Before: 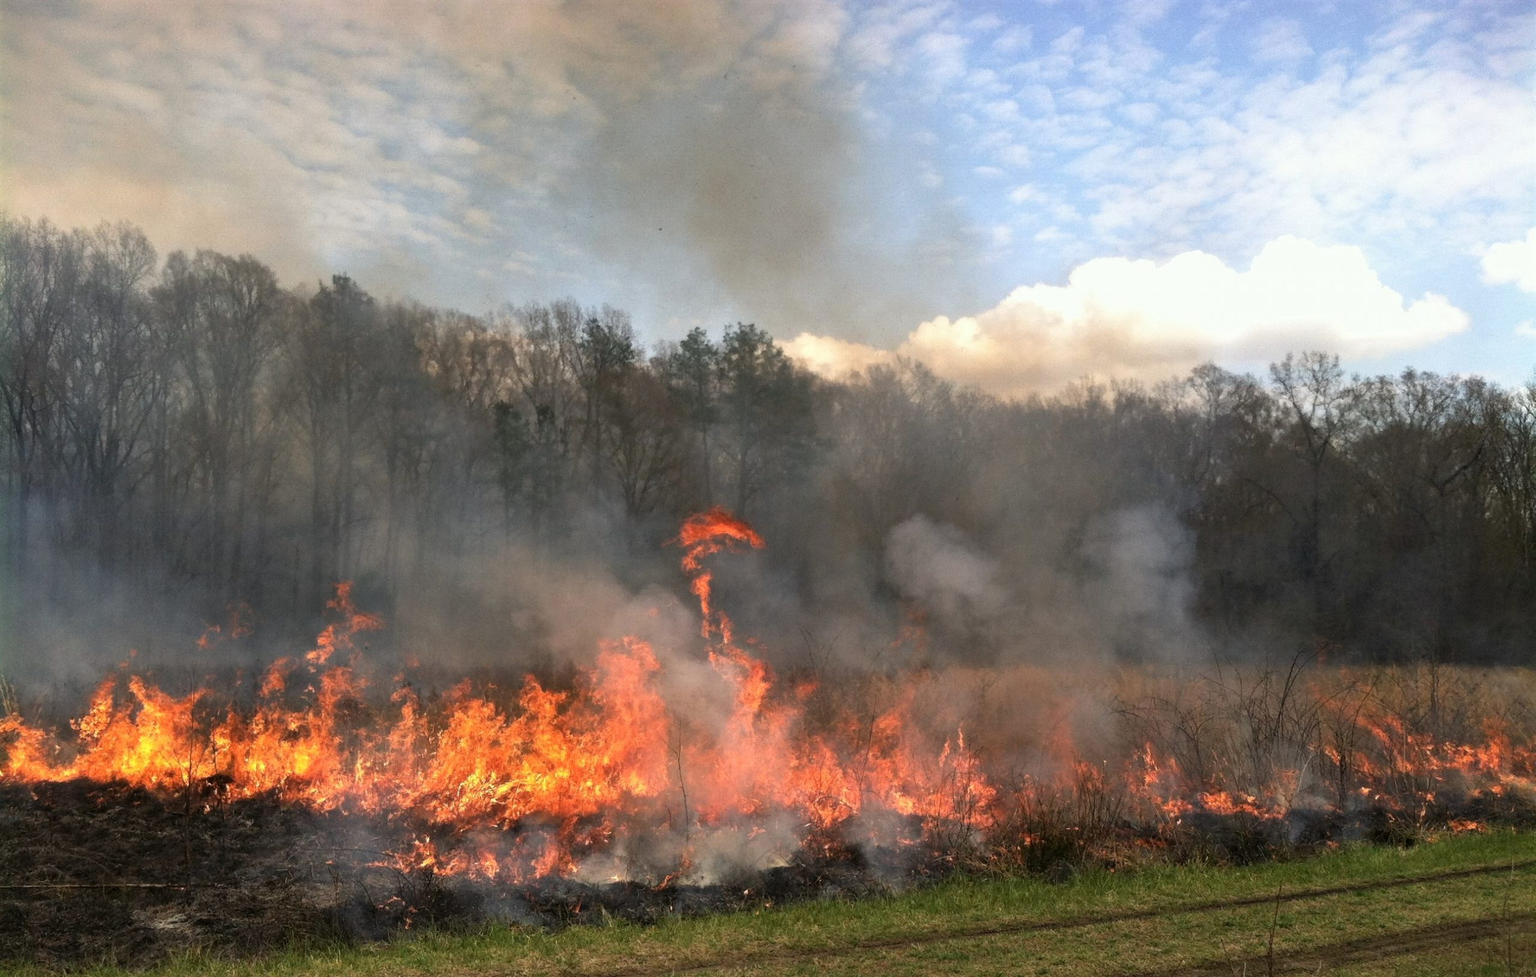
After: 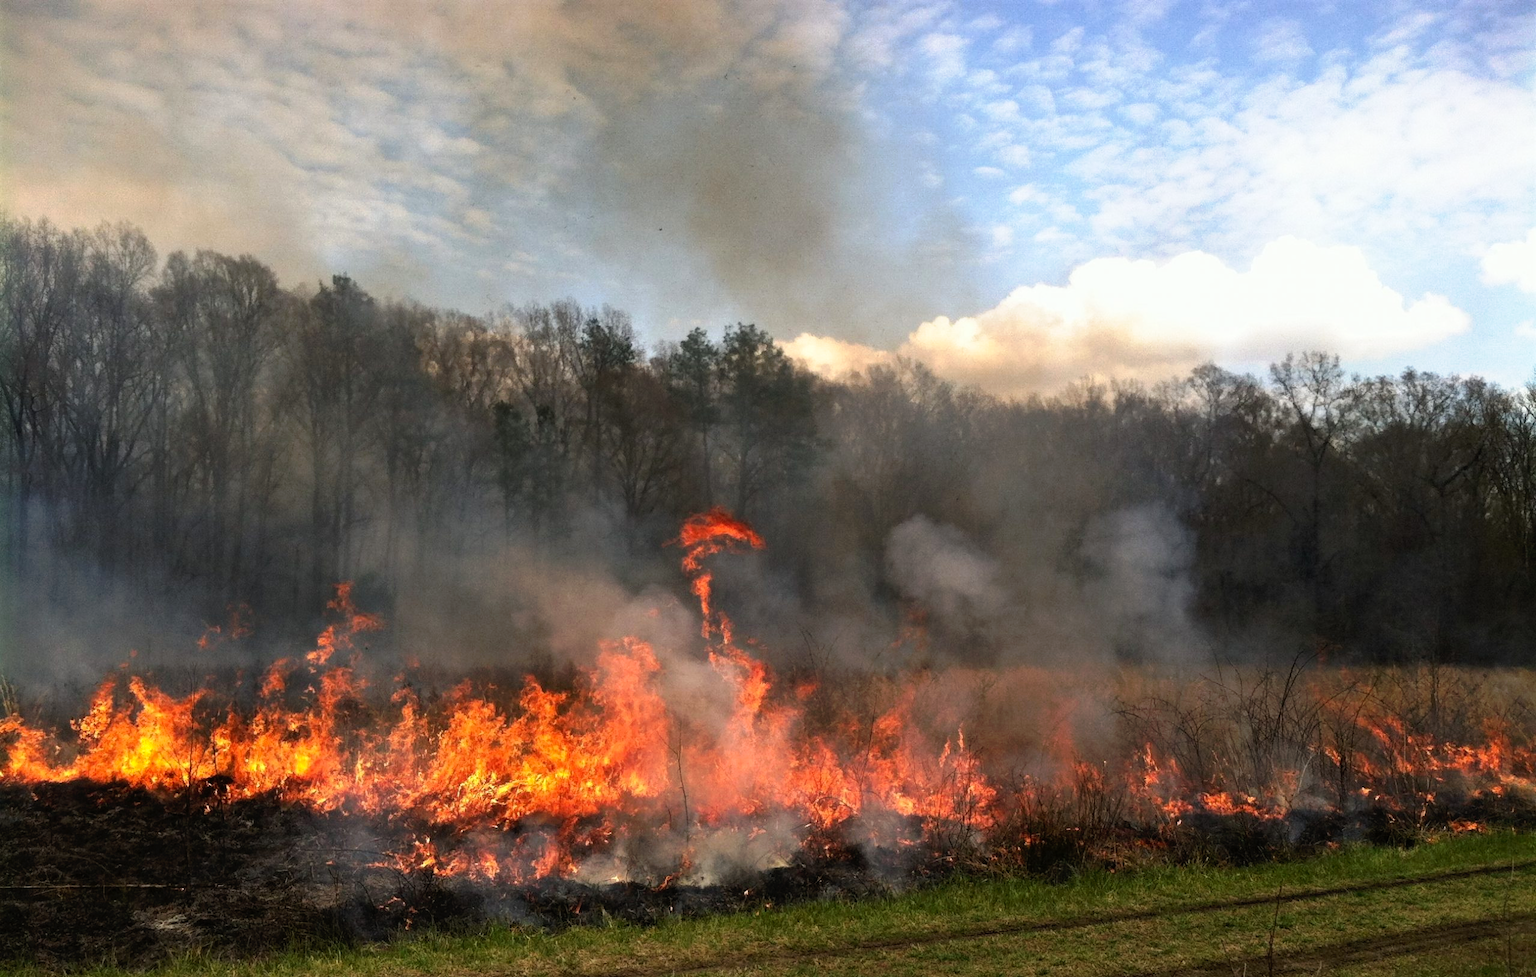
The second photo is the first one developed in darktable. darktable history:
tone curve: curves: ch0 [(0, 0) (0.003, 0.004) (0.011, 0.008) (0.025, 0.012) (0.044, 0.02) (0.069, 0.028) (0.1, 0.034) (0.136, 0.059) (0.177, 0.1) (0.224, 0.151) (0.277, 0.203) (0.335, 0.266) (0.399, 0.344) (0.468, 0.414) (0.543, 0.507) (0.623, 0.602) (0.709, 0.704) (0.801, 0.804) (0.898, 0.927) (1, 1)], preserve colors none
